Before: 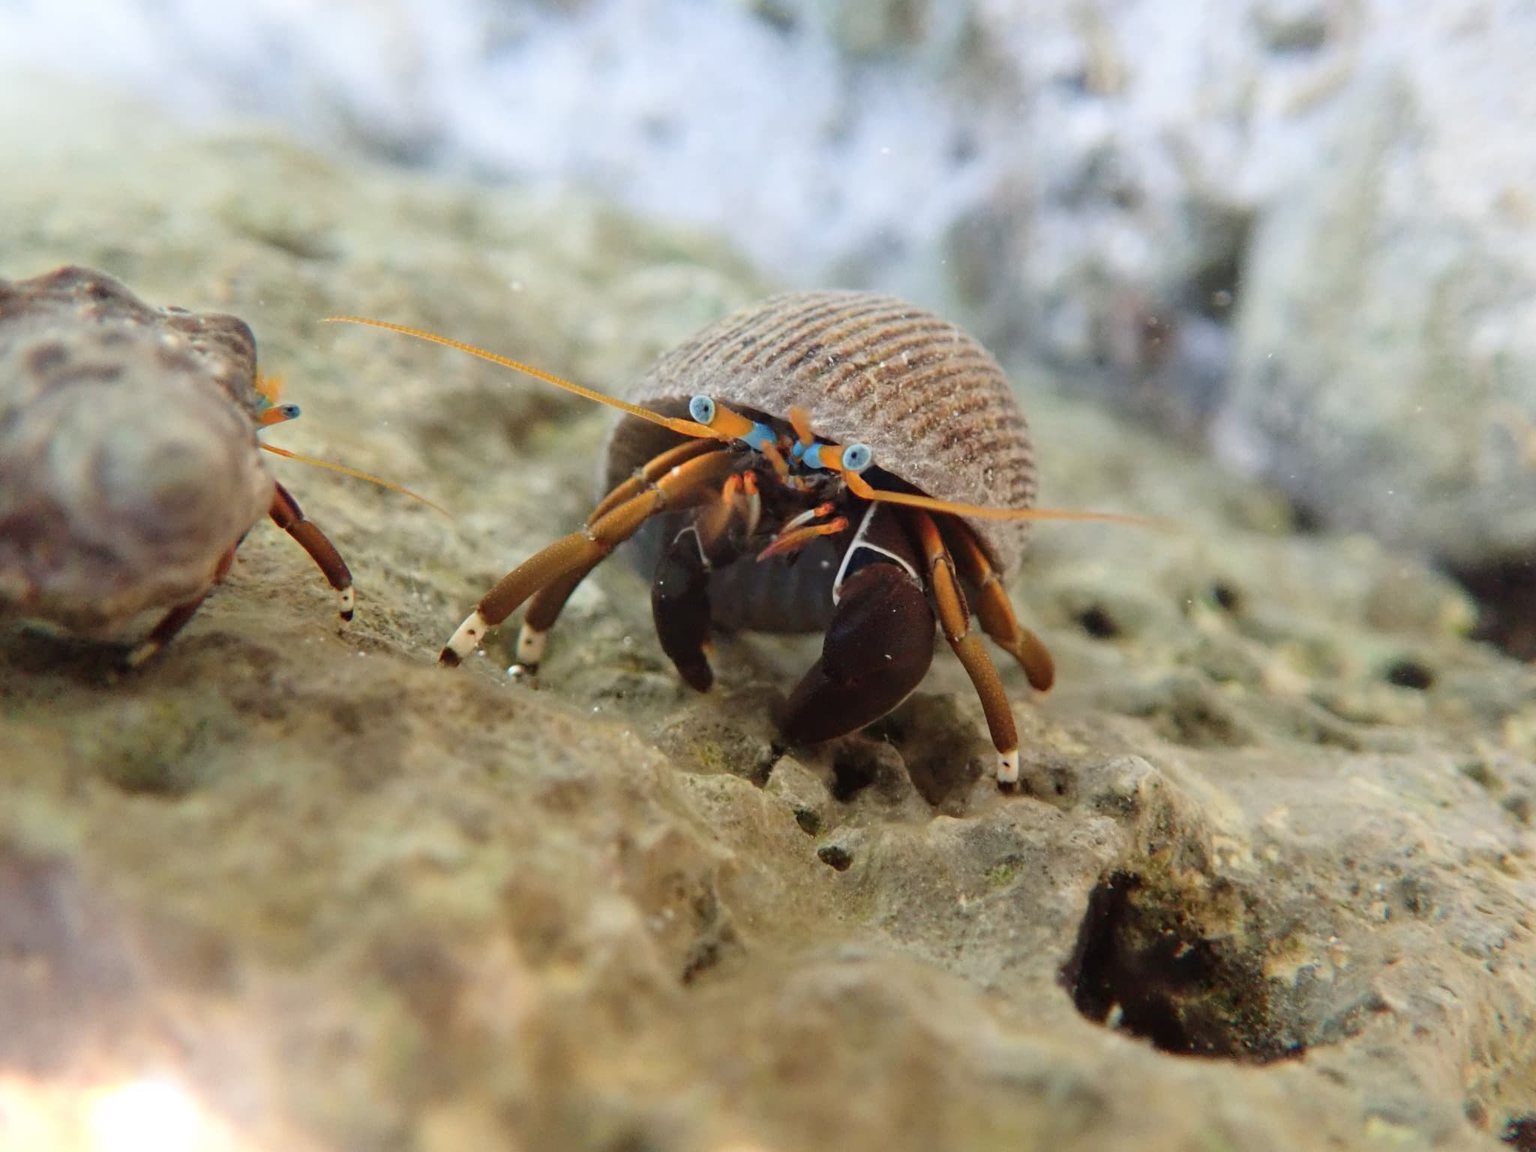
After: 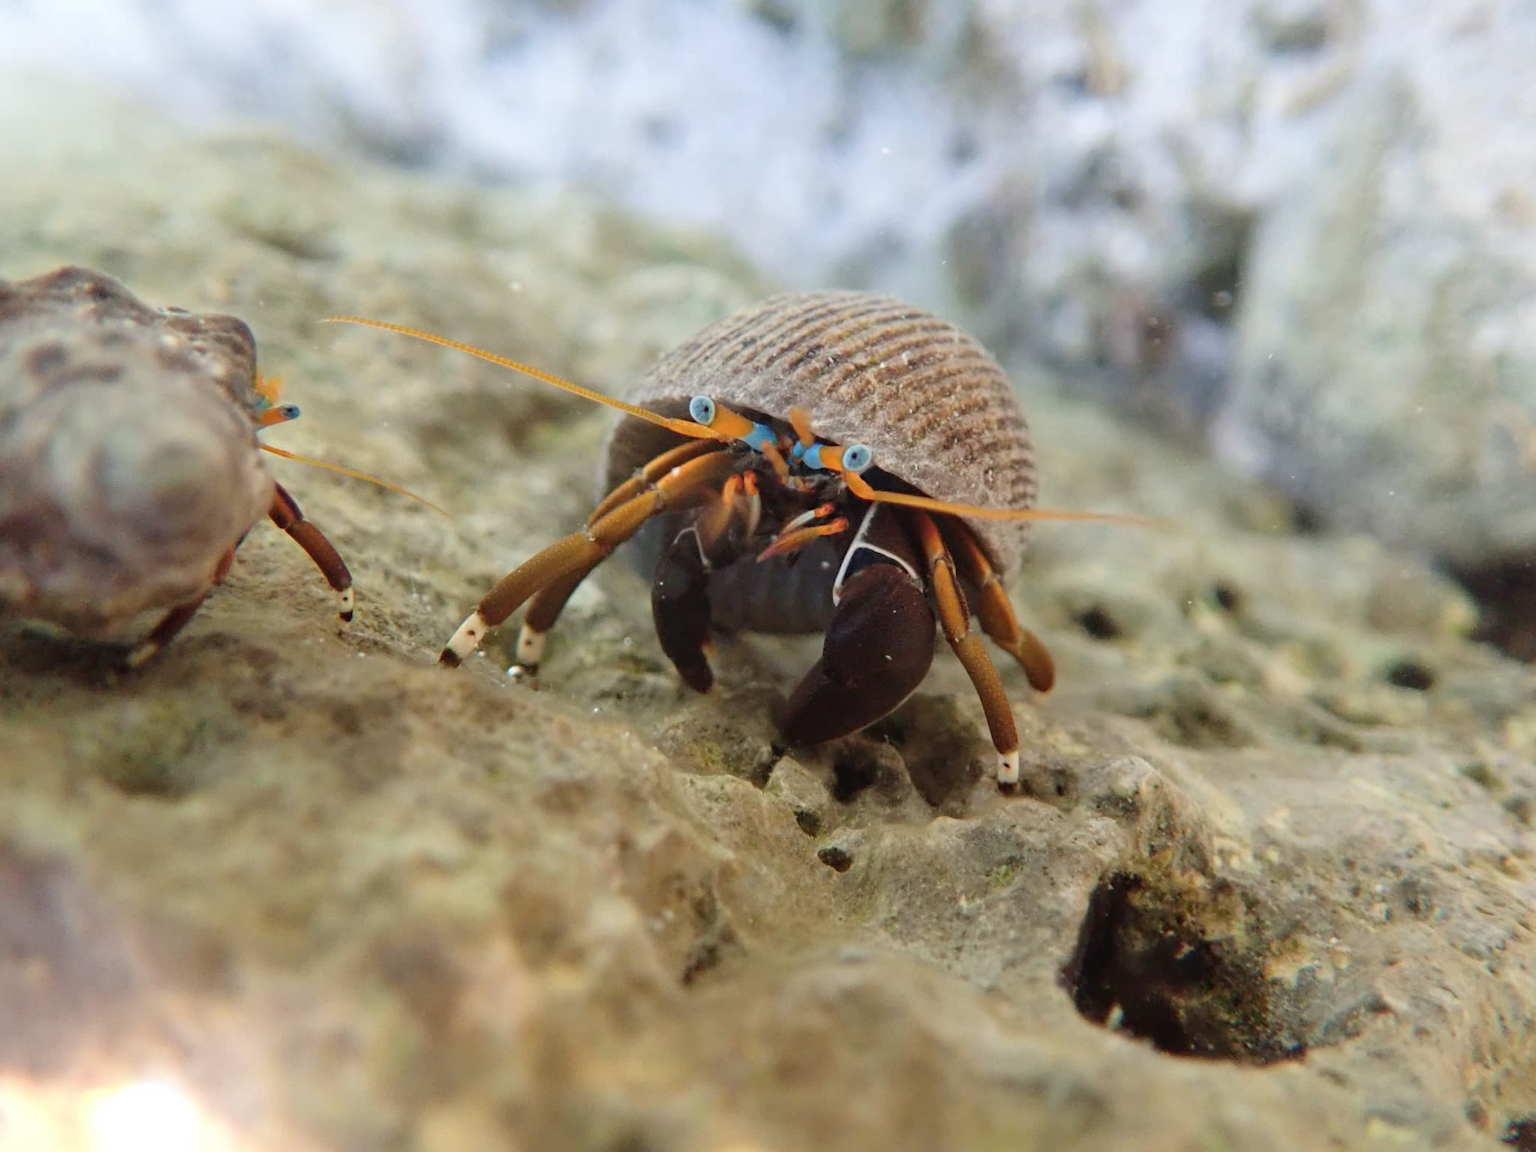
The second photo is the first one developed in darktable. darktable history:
shadows and highlights: shadows 25.44, highlights -24.68
crop and rotate: left 0.084%, bottom 0.006%
